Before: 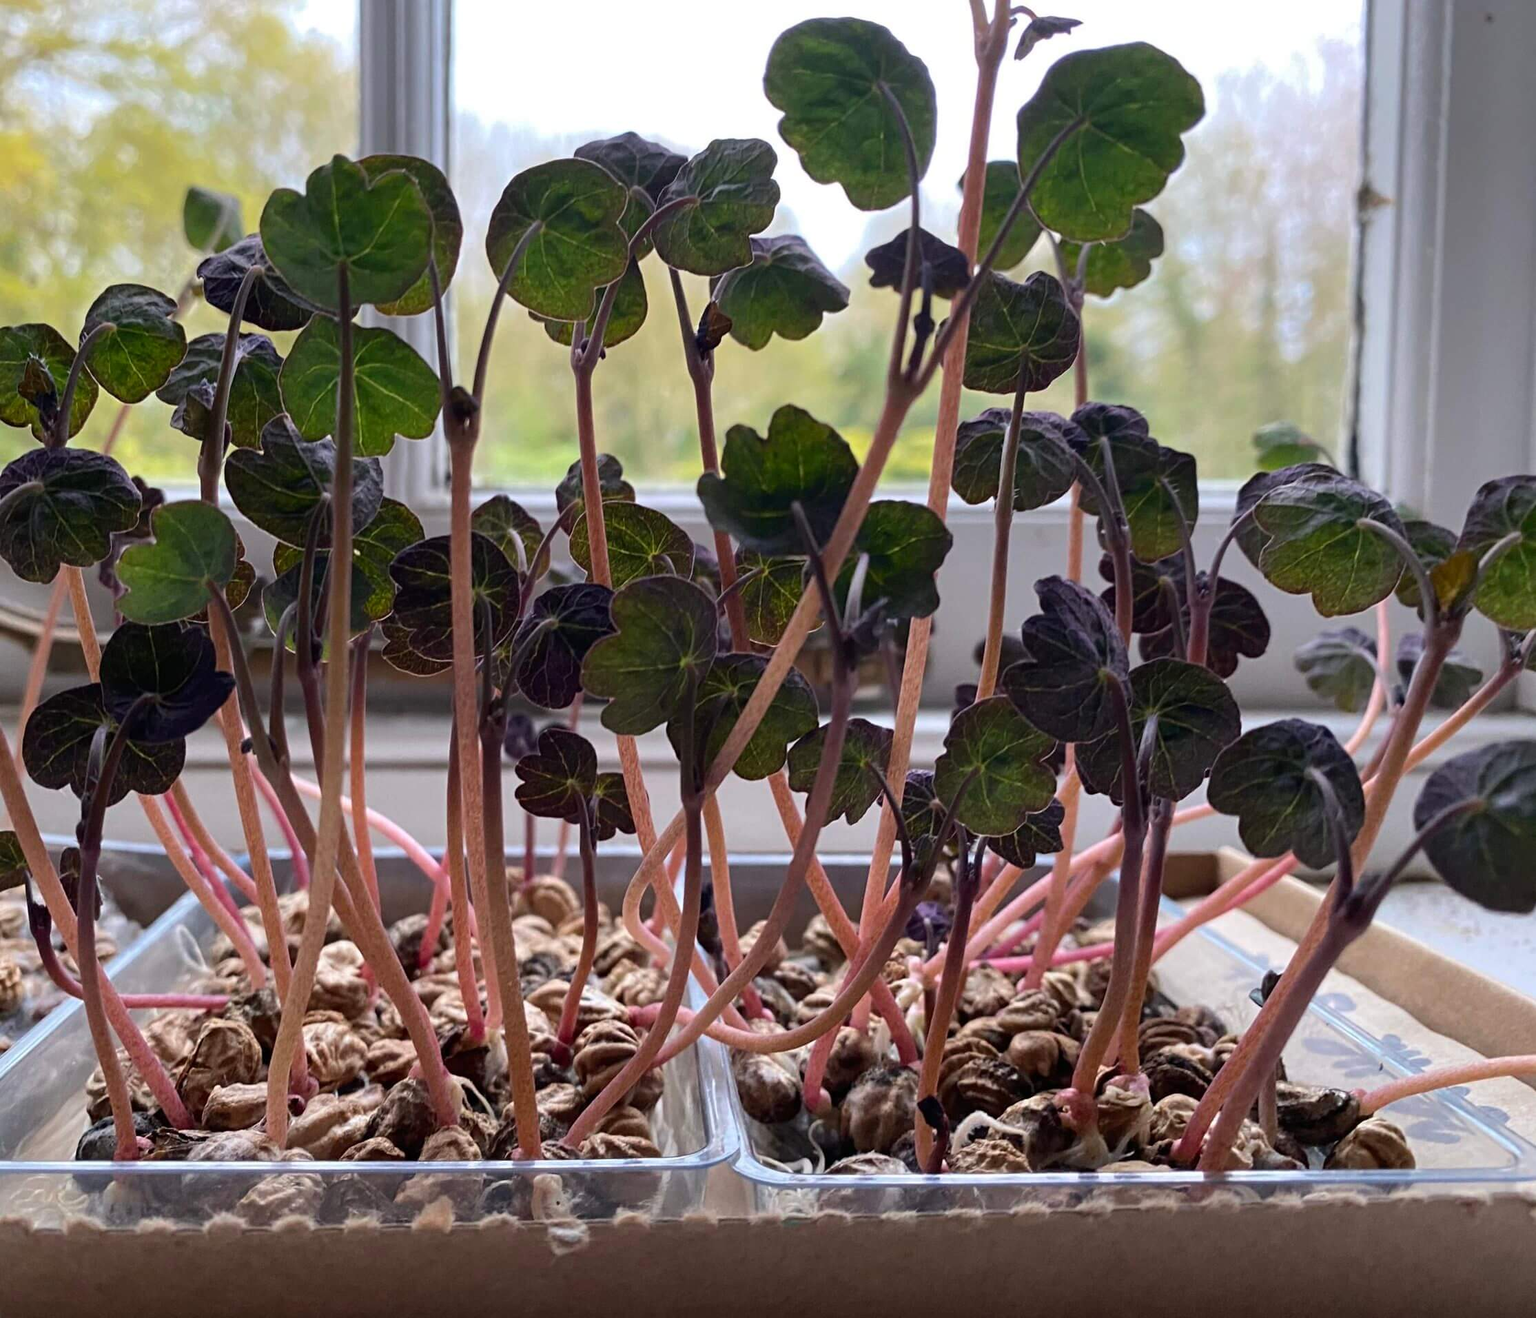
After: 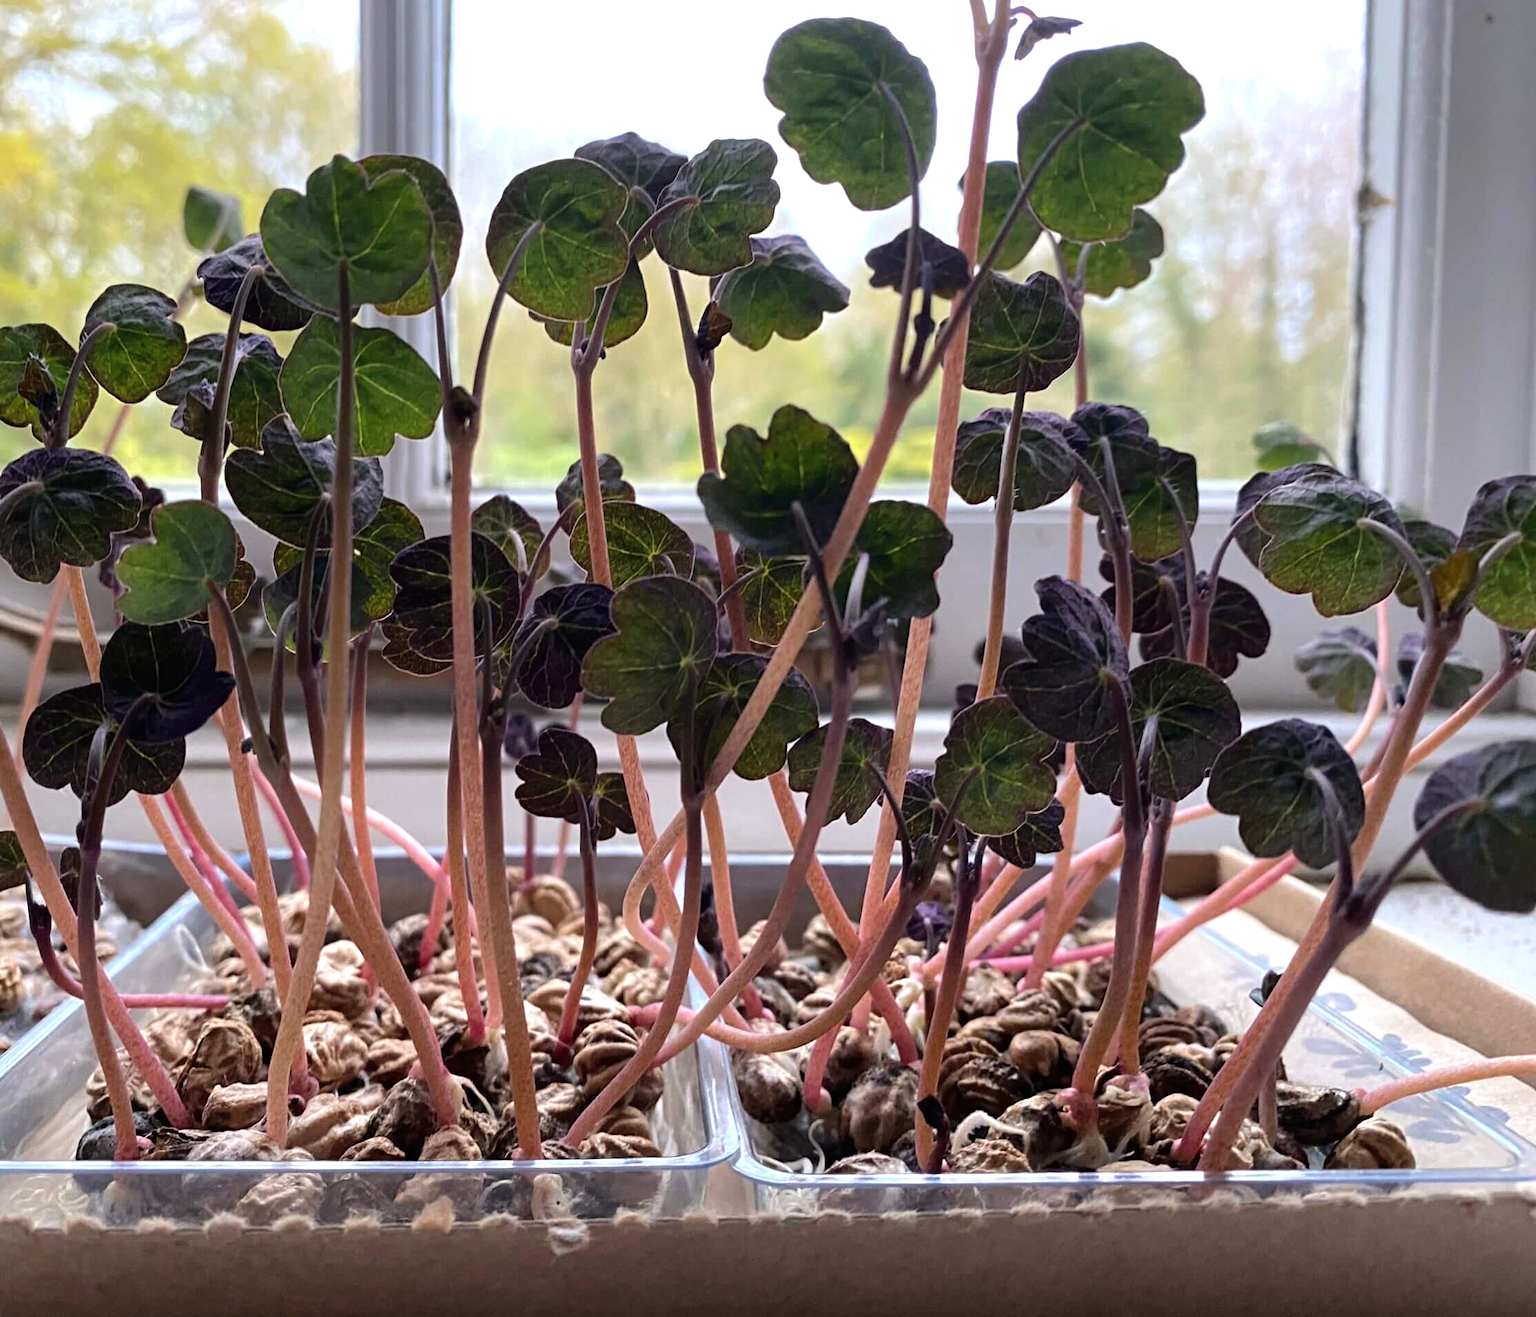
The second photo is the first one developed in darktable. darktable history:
shadows and highlights: shadows 25.34, highlights -24.74
tone equalizer: -8 EV -0.417 EV, -7 EV -0.416 EV, -6 EV -0.297 EV, -5 EV -0.254 EV, -3 EV 0.209 EV, -2 EV 0.352 EV, -1 EV 0.377 EV, +0 EV 0.393 EV
color zones: curves: ch0 [(0.25, 0.5) (0.428, 0.473) (0.75, 0.5)]; ch1 [(0.243, 0.479) (0.398, 0.452) (0.75, 0.5)]
